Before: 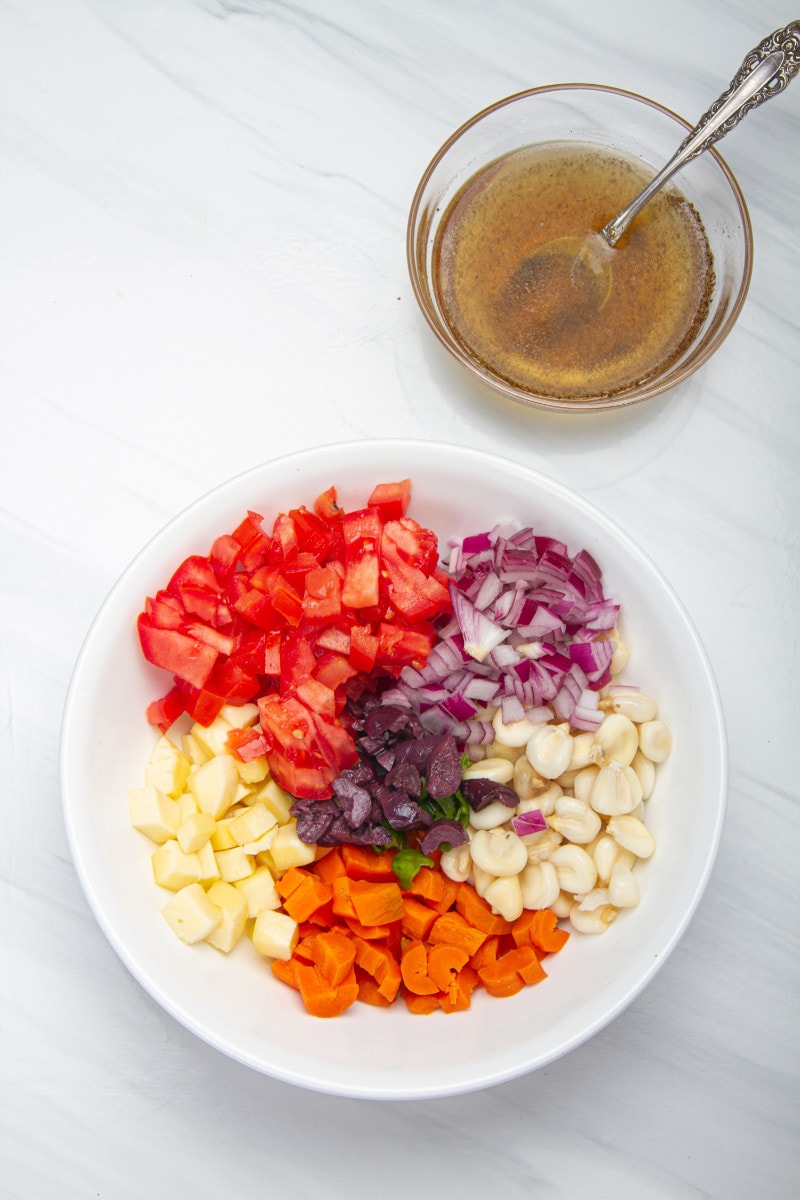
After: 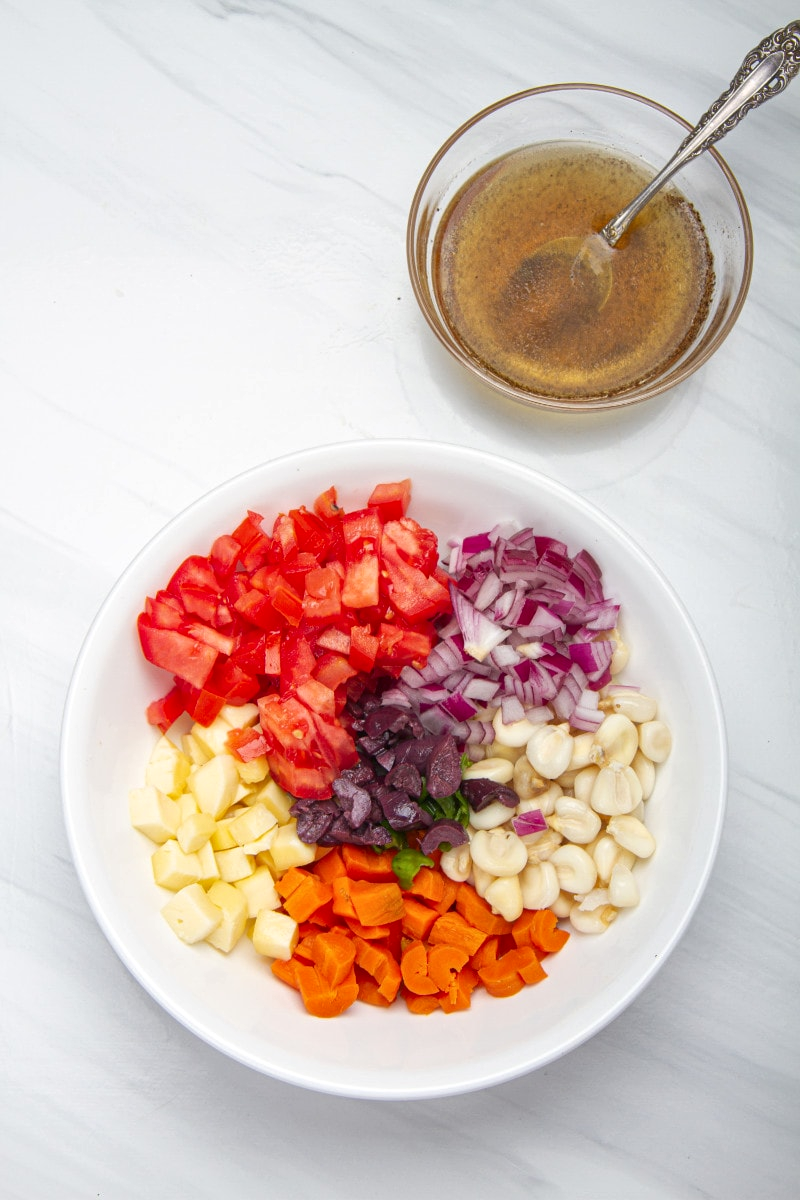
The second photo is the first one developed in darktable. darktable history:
white balance: emerald 1
local contrast: mode bilateral grid, contrast 20, coarseness 50, detail 120%, midtone range 0.2
